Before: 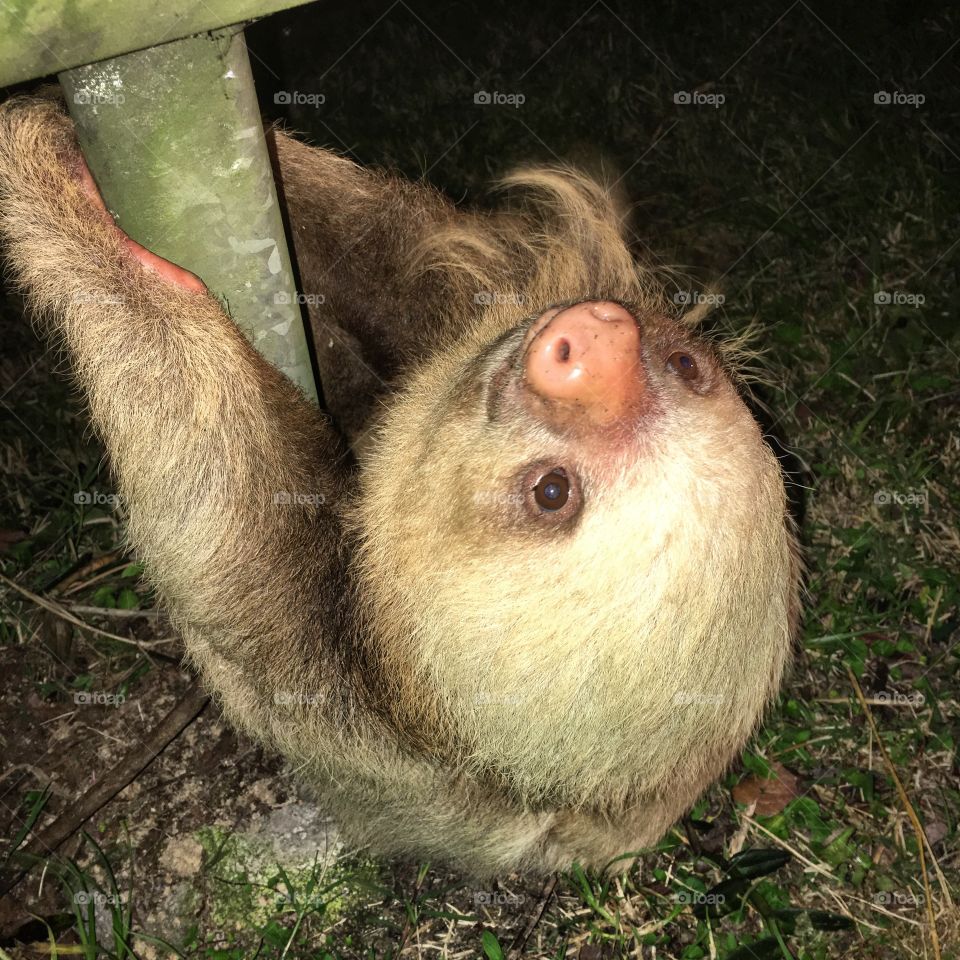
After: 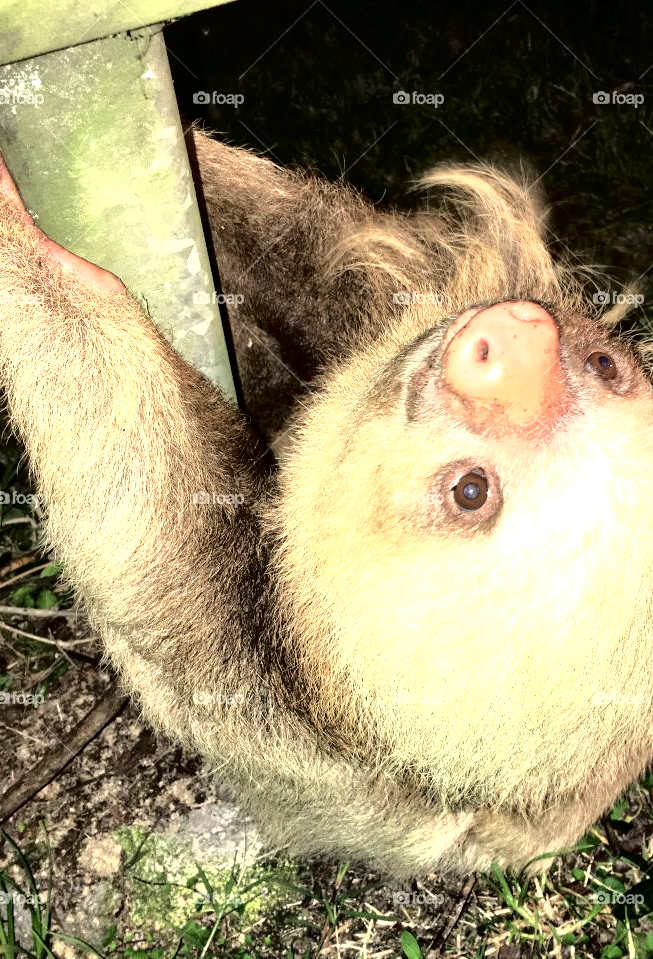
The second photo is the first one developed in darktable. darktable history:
exposure: black level correction 0, exposure 1.001 EV, compensate highlight preservation false
base curve: preserve colors none
tone curve: curves: ch0 [(0, 0) (0.003, 0) (0.011, 0.001) (0.025, 0.001) (0.044, 0.002) (0.069, 0.007) (0.1, 0.015) (0.136, 0.027) (0.177, 0.066) (0.224, 0.122) (0.277, 0.219) (0.335, 0.327) (0.399, 0.432) (0.468, 0.527) (0.543, 0.615) (0.623, 0.695) (0.709, 0.777) (0.801, 0.874) (0.898, 0.973) (1, 1)], color space Lab, independent channels, preserve colors none
crop and rotate: left 8.526%, right 23.396%
